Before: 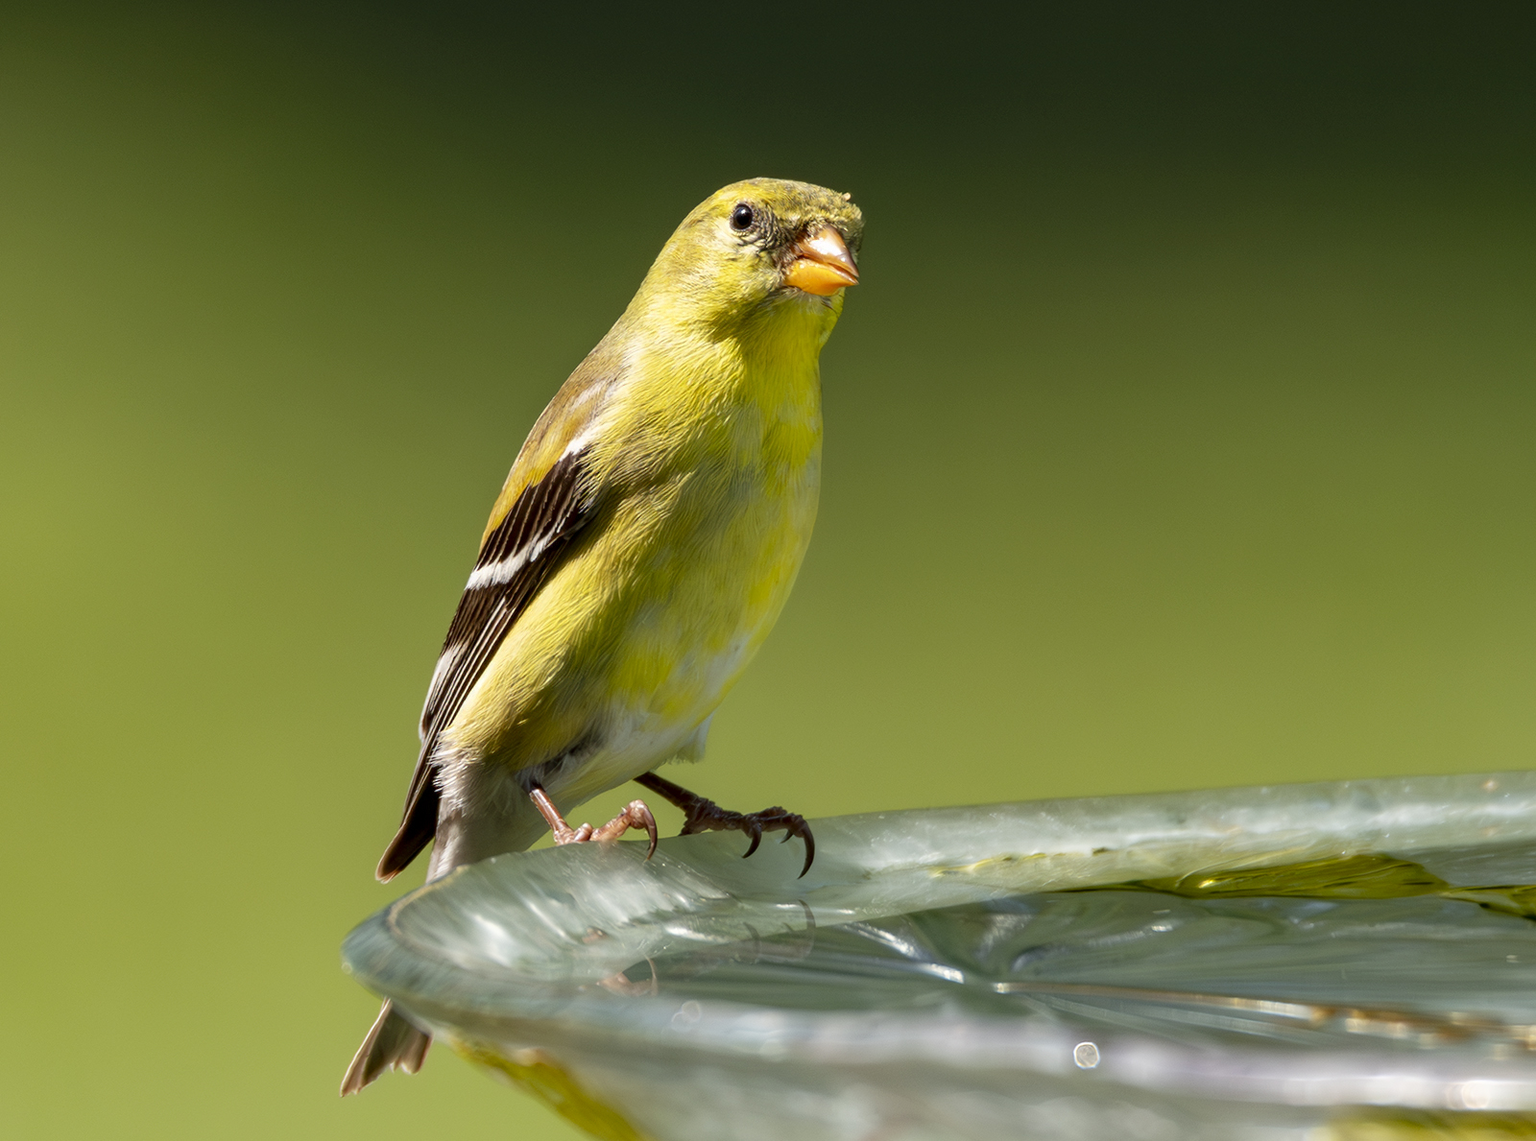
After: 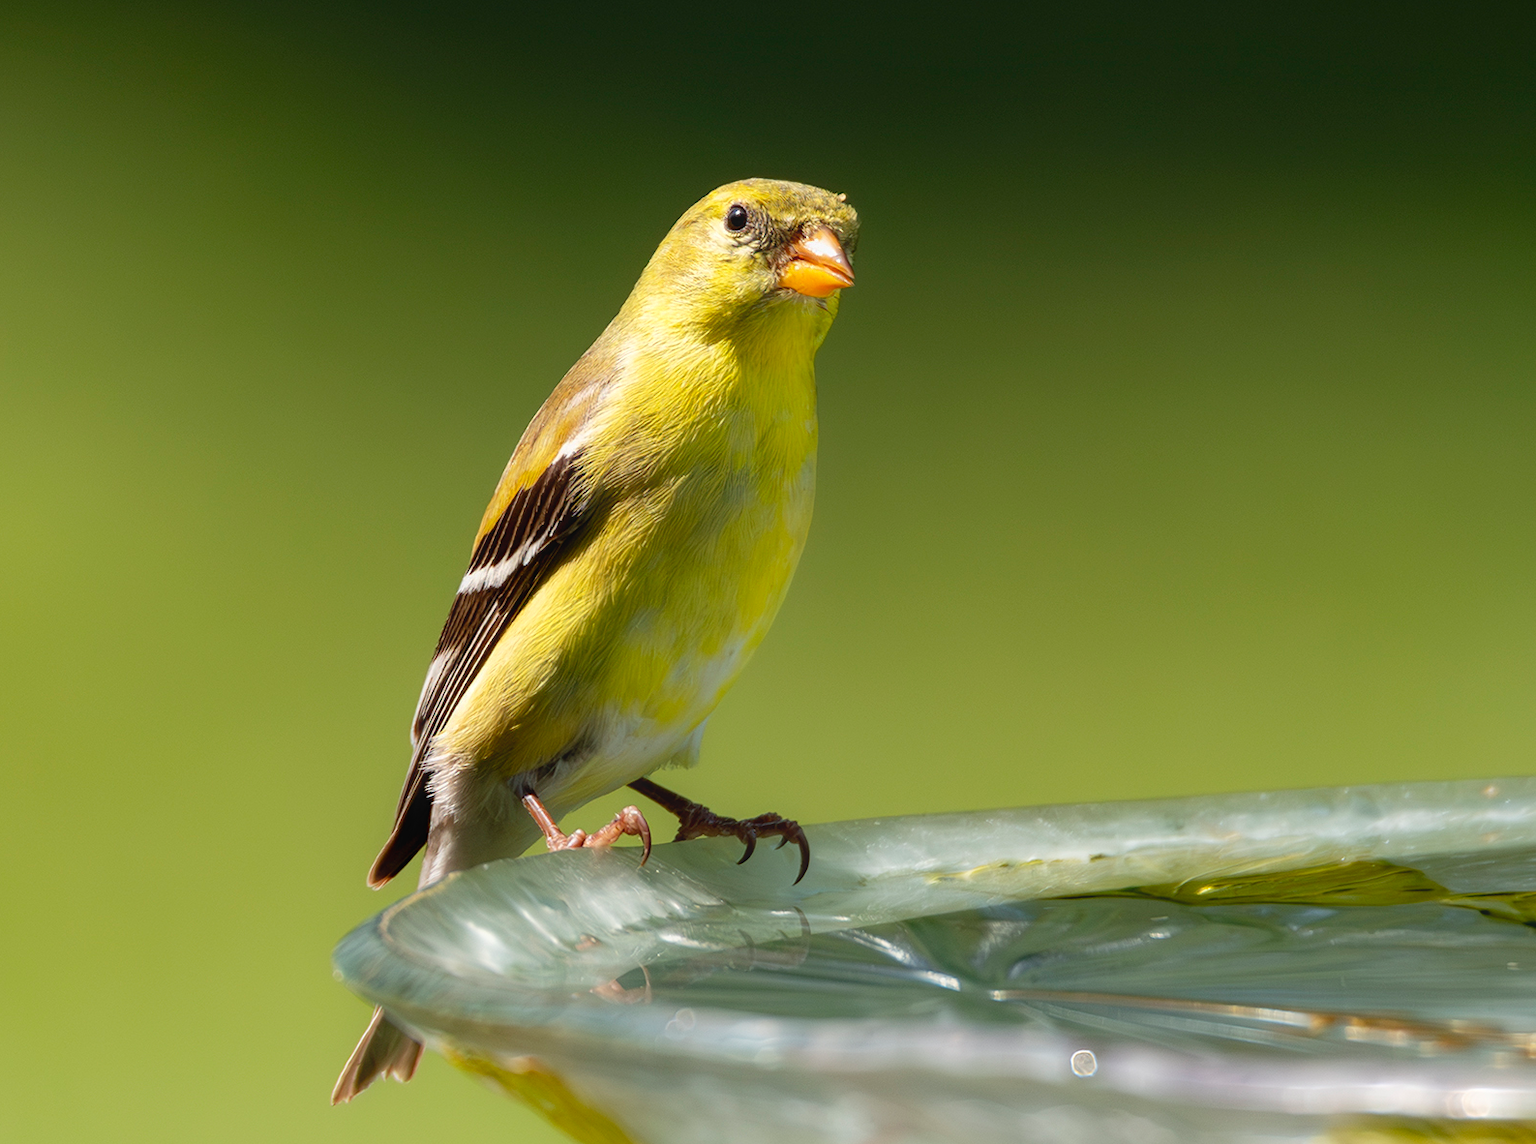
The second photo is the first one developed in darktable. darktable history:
exposure: exposure 0.128 EV, compensate exposure bias true, compensate highlight preservation false
tone equalizer: edges refinement/feathering 500, mask exposure compensation -1.57 EV, preserve details no
contrast equalizer: octaves 7, y [[0.5, 0.486, 0.447, 0.446, 0.489, 0.5], [0.5 ×6], [0.5 ×6], [0 ×6], [0 ×6]]
crop and rotate: left 0.767%, top 0.135%, bottom 0.378%
